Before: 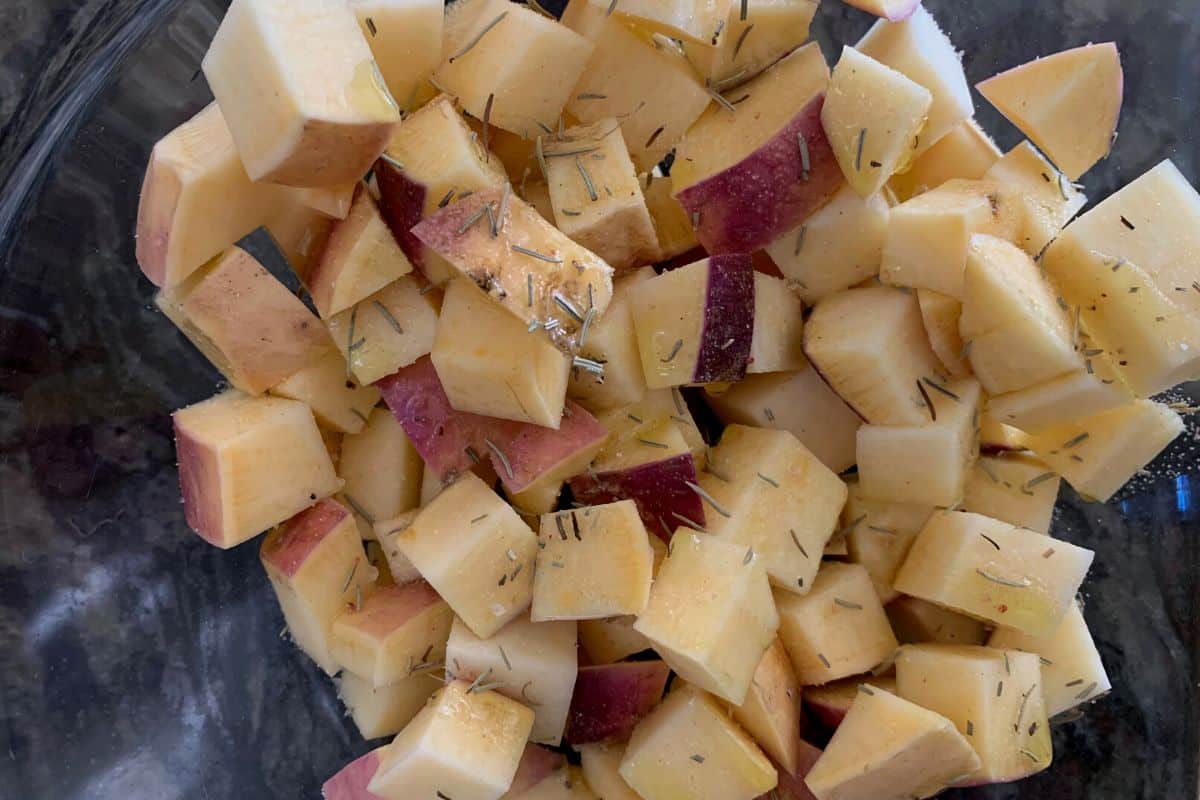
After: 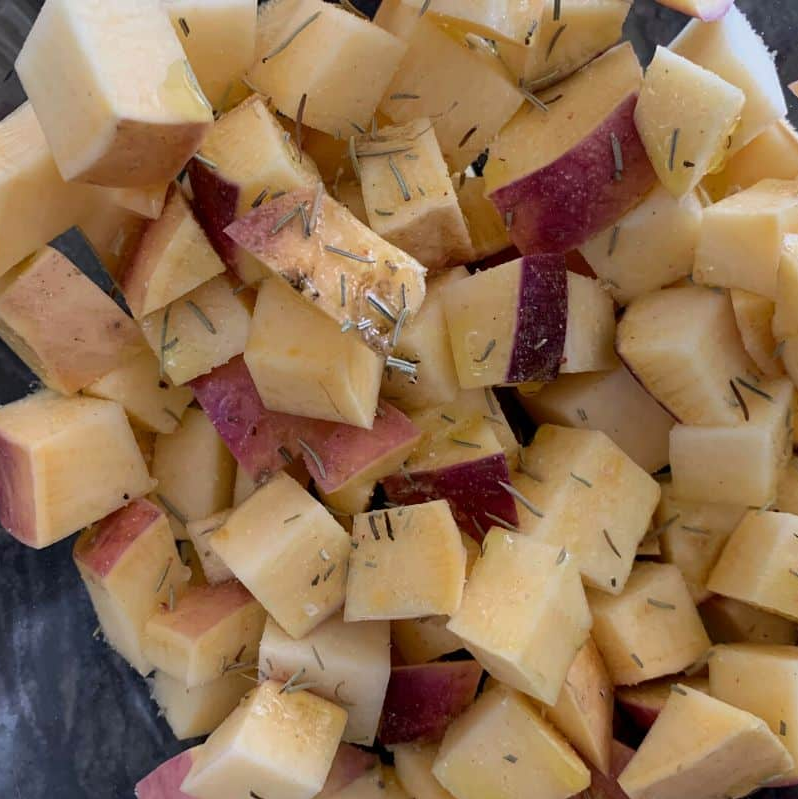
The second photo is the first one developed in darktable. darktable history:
crop and rotate: left 15.648%, right 17.803%
